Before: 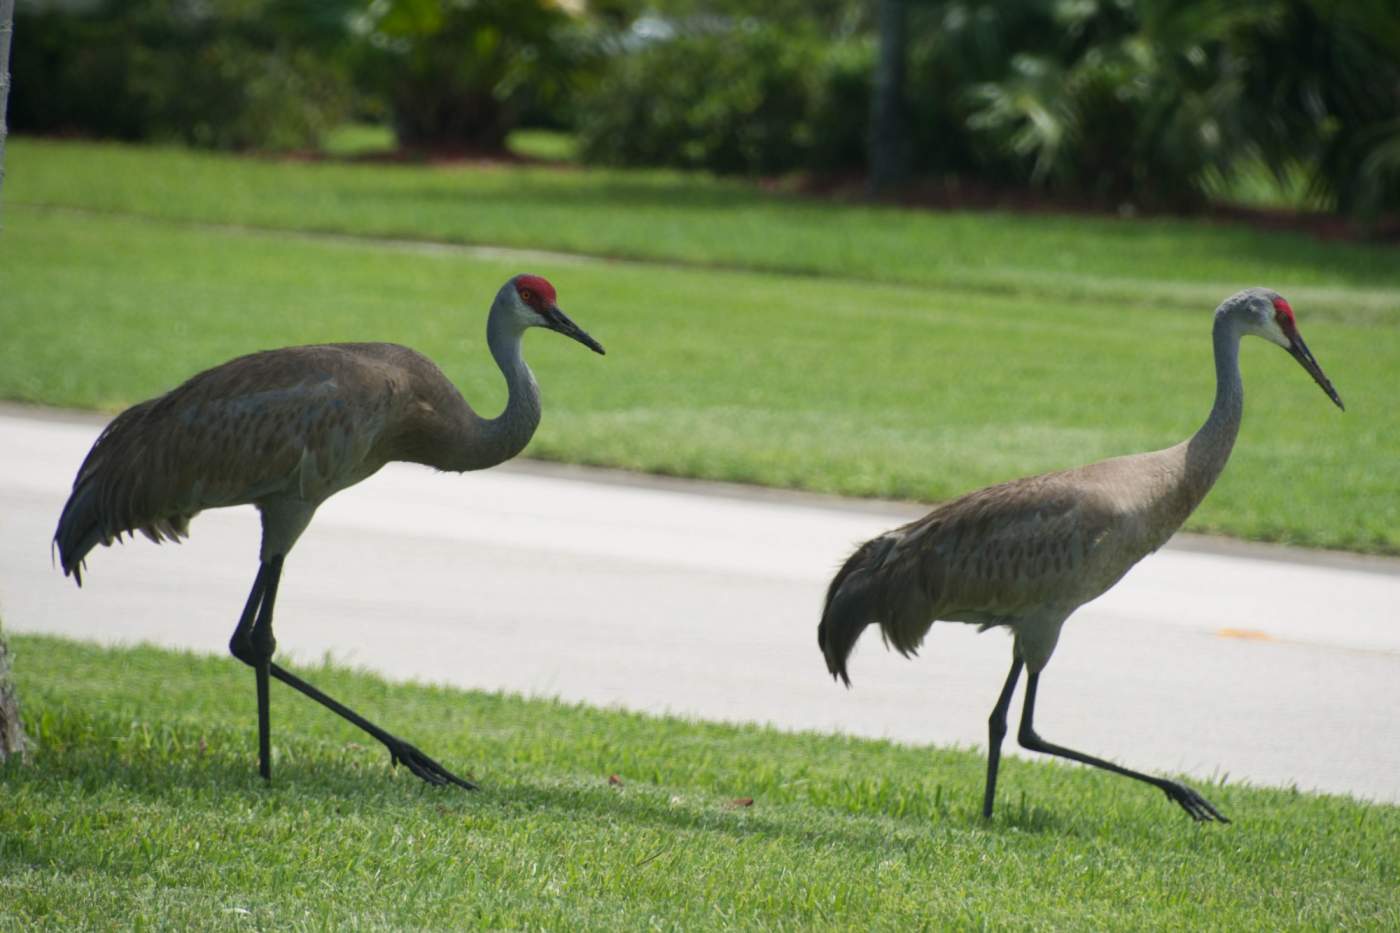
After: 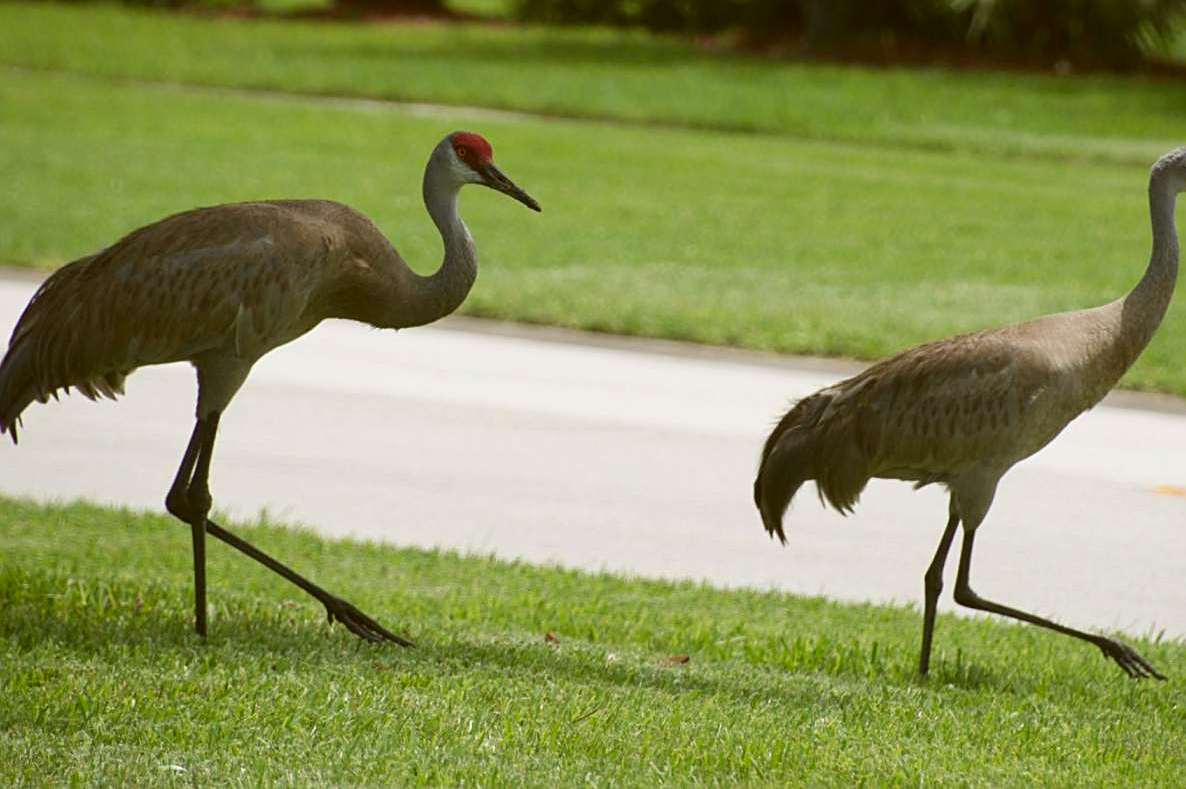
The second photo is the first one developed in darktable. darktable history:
color correction: highlights a* -0.613, highlights b* 0.159, shadows a* 4.42, shadows b* 20.54
sharpen: on, module defaults
crop and rotate: left 4.601%, top 15.416%, right 10.652%
